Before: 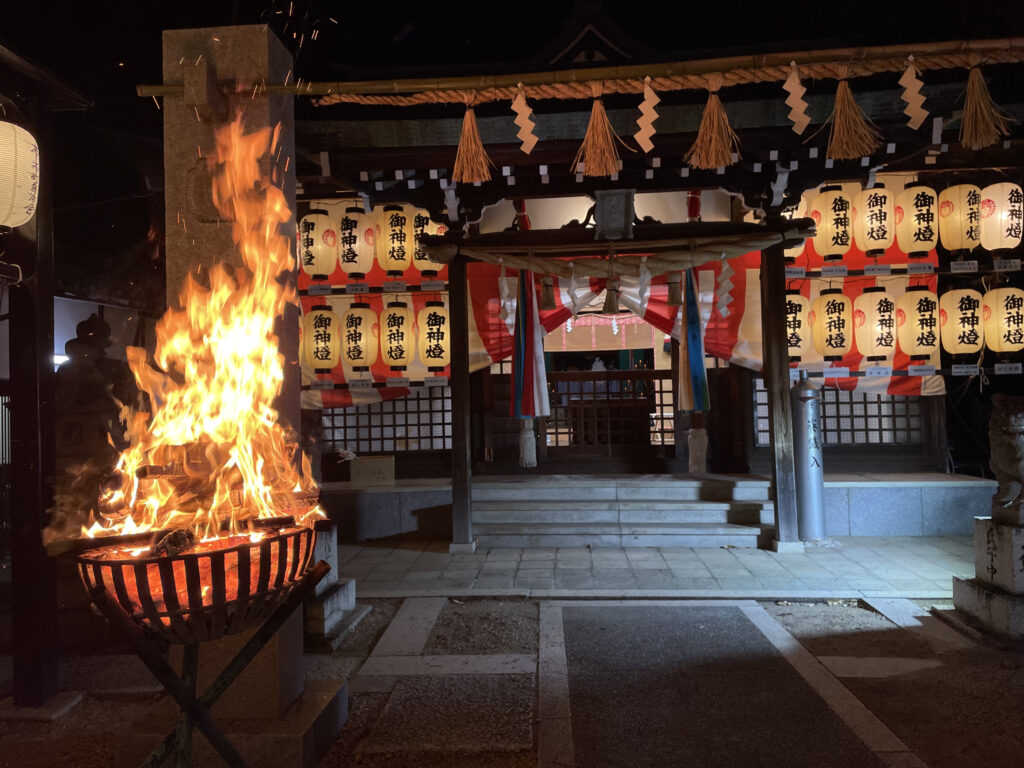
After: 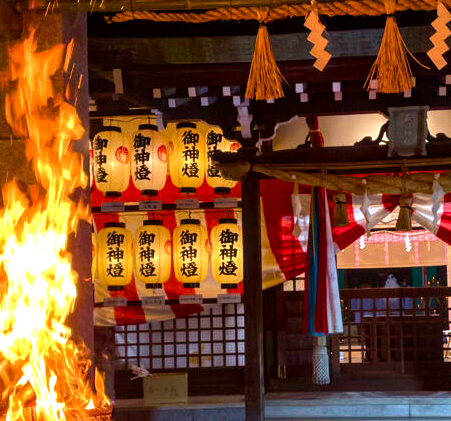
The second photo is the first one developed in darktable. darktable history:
velvia: on, module defaults
color balance rgb: linear chroma grading › shadows -2.2%, linear chroma grading › highlights -15%, linear chroma grading › global chroma -10%, linear chroma grading › mid-tones -10%, perceptual saturation grading › global saturation 45%, perceptual saturation grading › highlights -50%, perceptual saturation grading › shadows 30%, perceptual brilliance grading › global brilliance 18%, global vibrance 45%
crop: left 20.248%, top 10.86%, right 35.675%, bottom 34.321%
local contrast: on, module defaults
